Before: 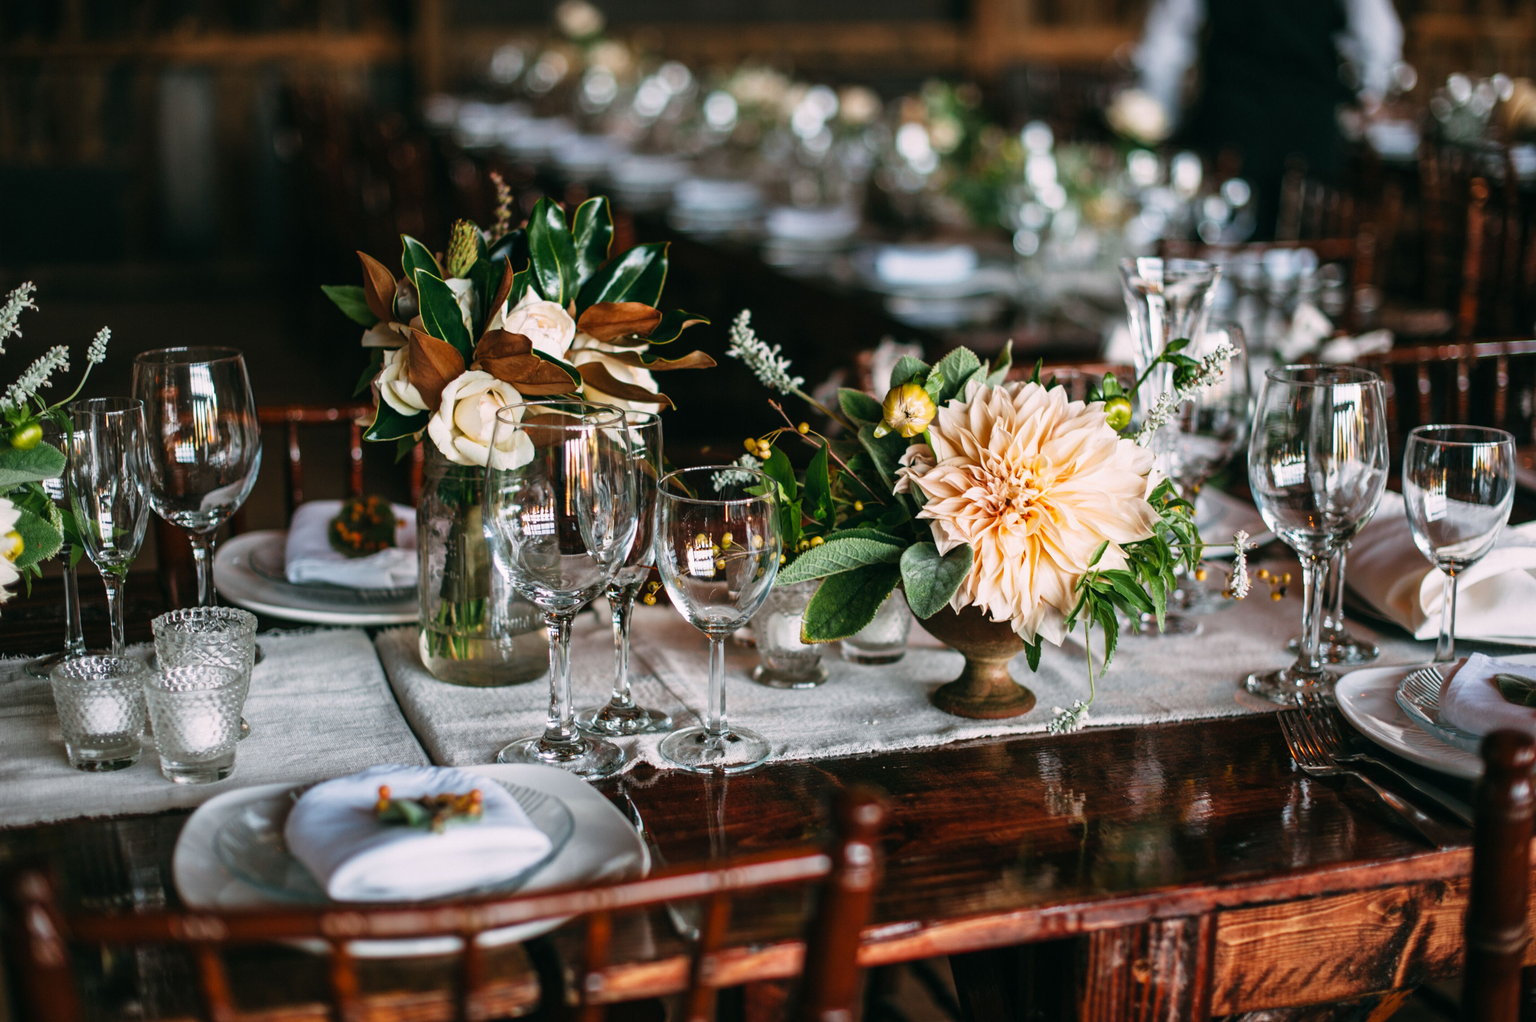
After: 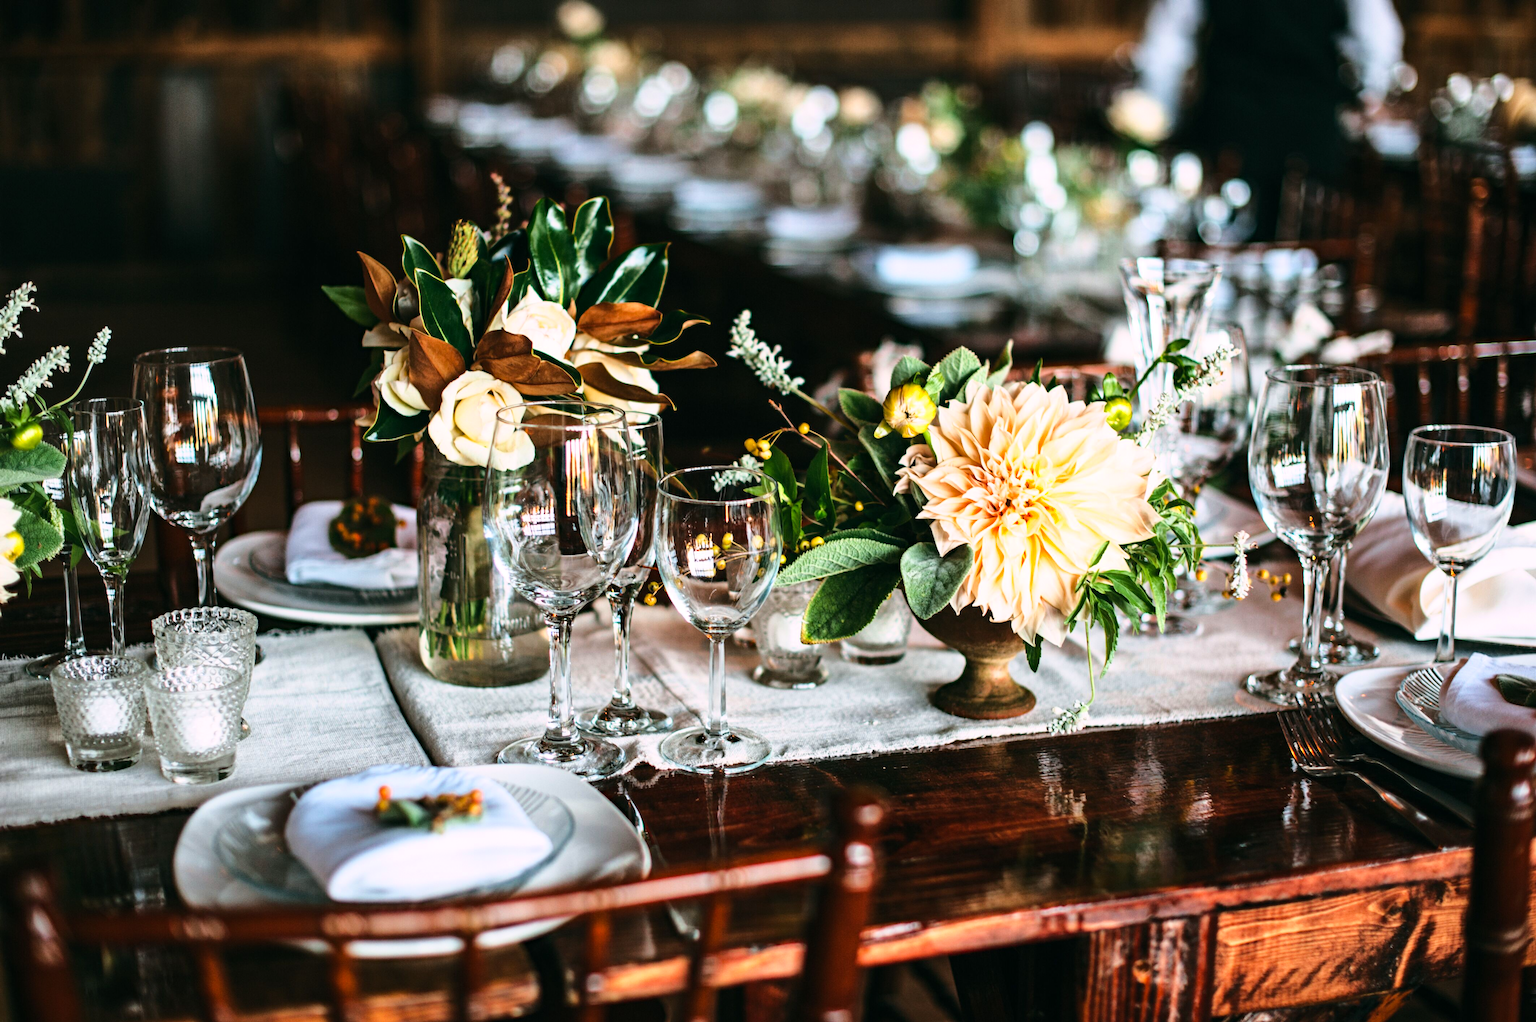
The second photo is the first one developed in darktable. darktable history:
base curve: curves: ch0 [(0, 0) (0.028, 0.03) (0.121, 0.232) (0.46, 0.748) (0.859, 0.968) (1, 1)], preserve colors average RGB
haze removal: compatibility mode true, adaptive false
